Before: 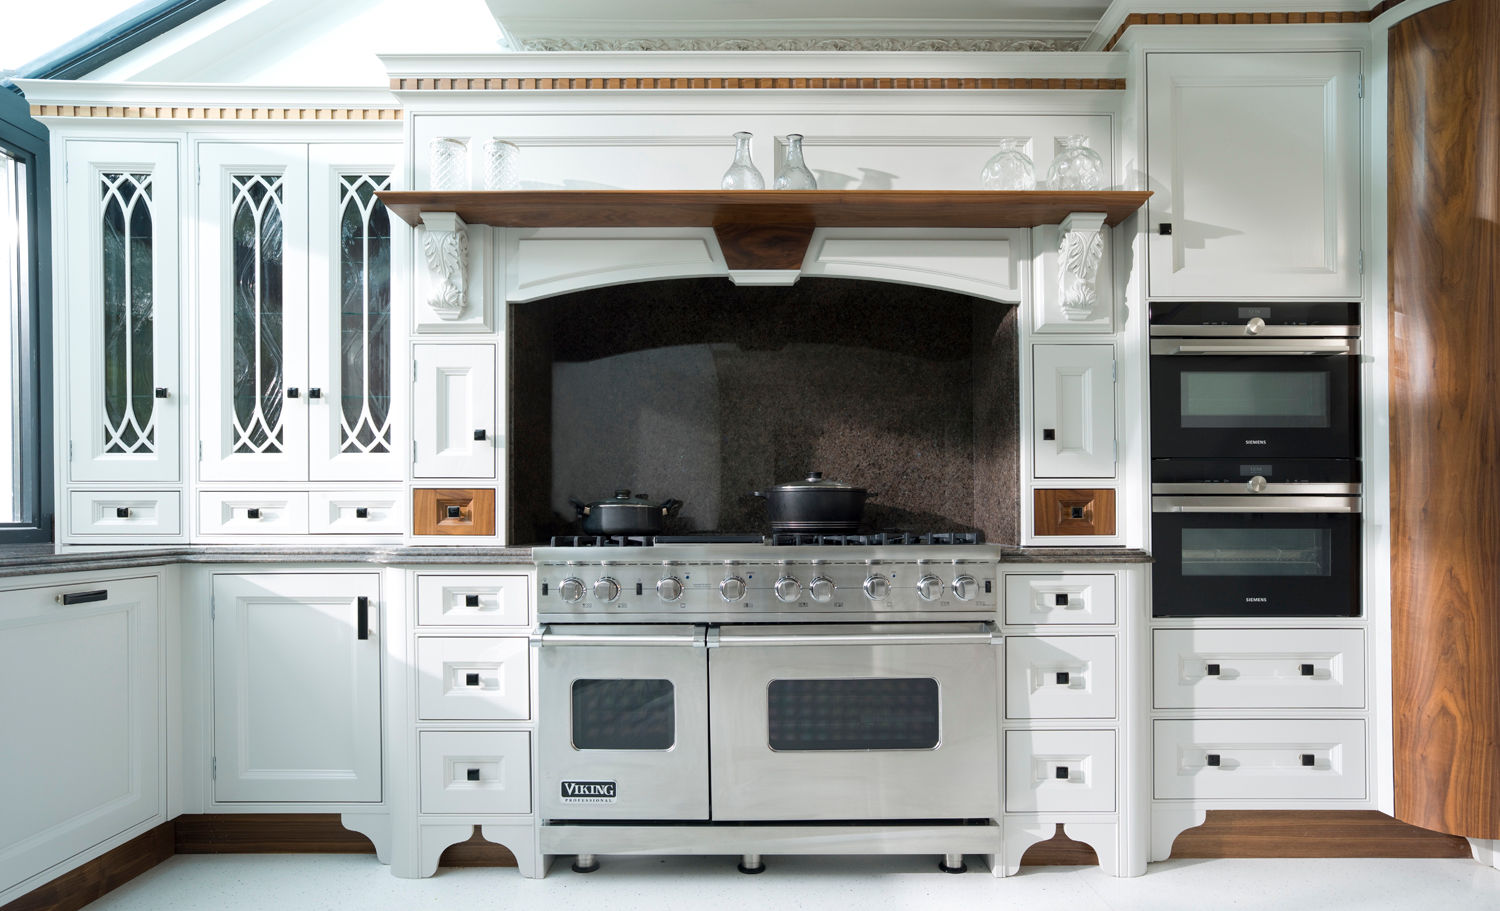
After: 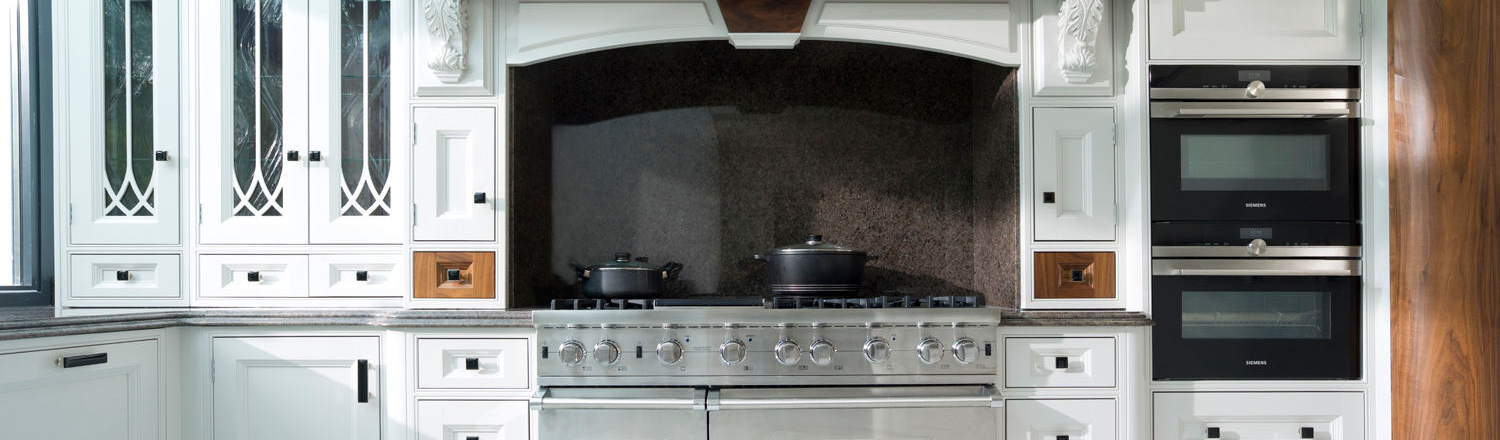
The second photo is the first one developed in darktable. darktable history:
crop and rotate: top 26.056%, bottom 25.543%
